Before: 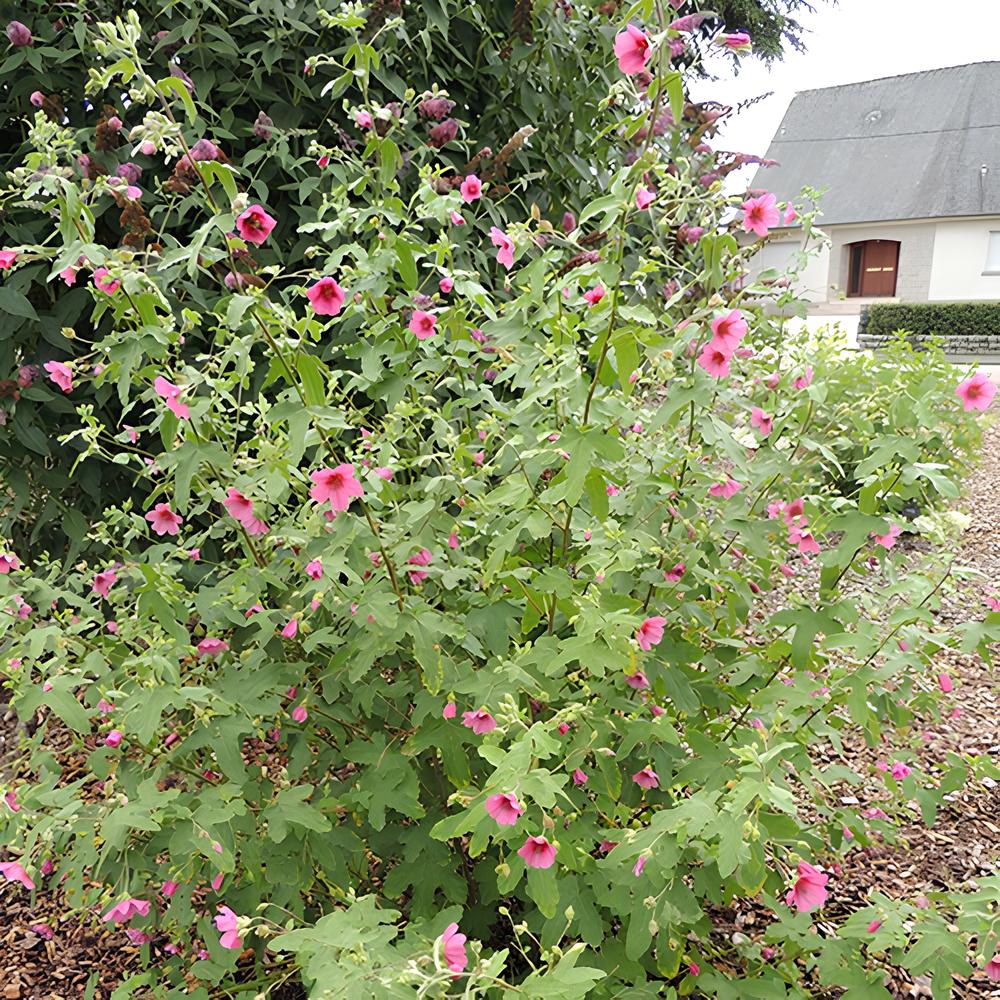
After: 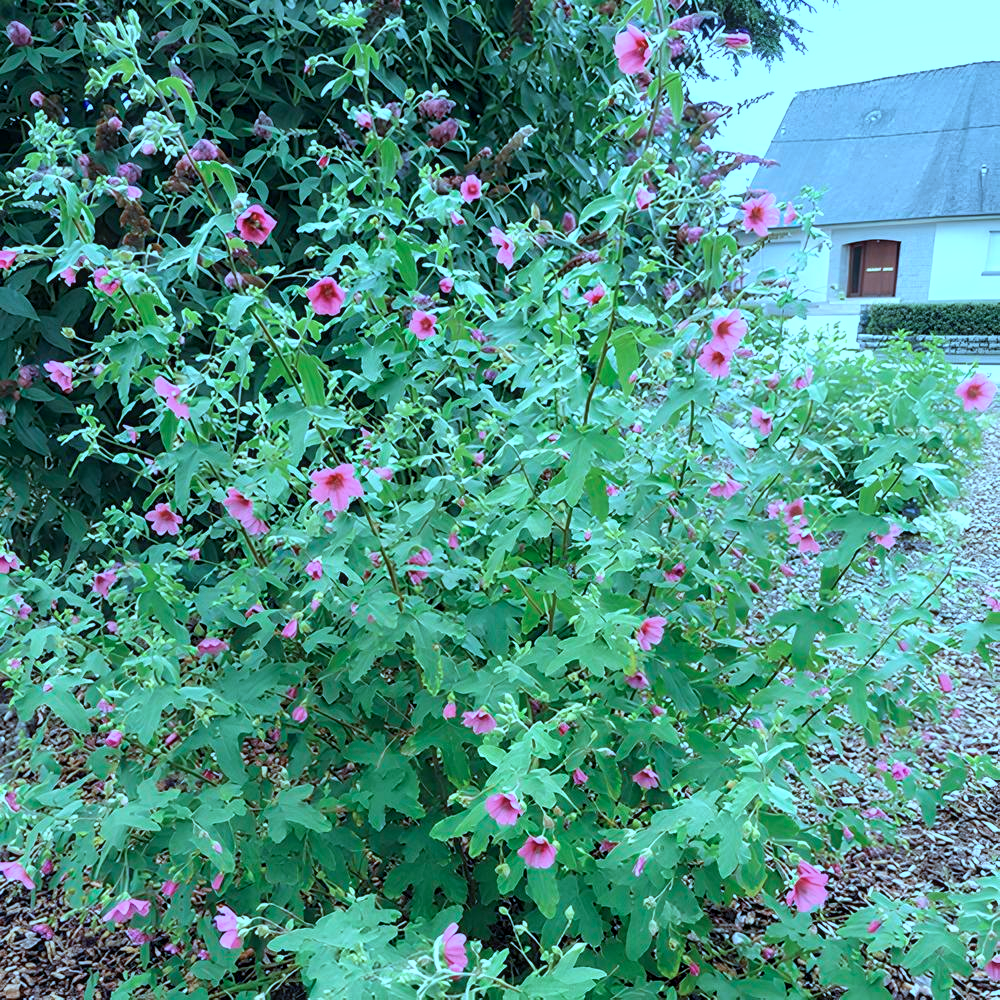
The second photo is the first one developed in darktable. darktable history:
color calibration: illuminant custom, x 0.432, y 0.394, temperature 3131.71 K
local contrast: on, module defaults
